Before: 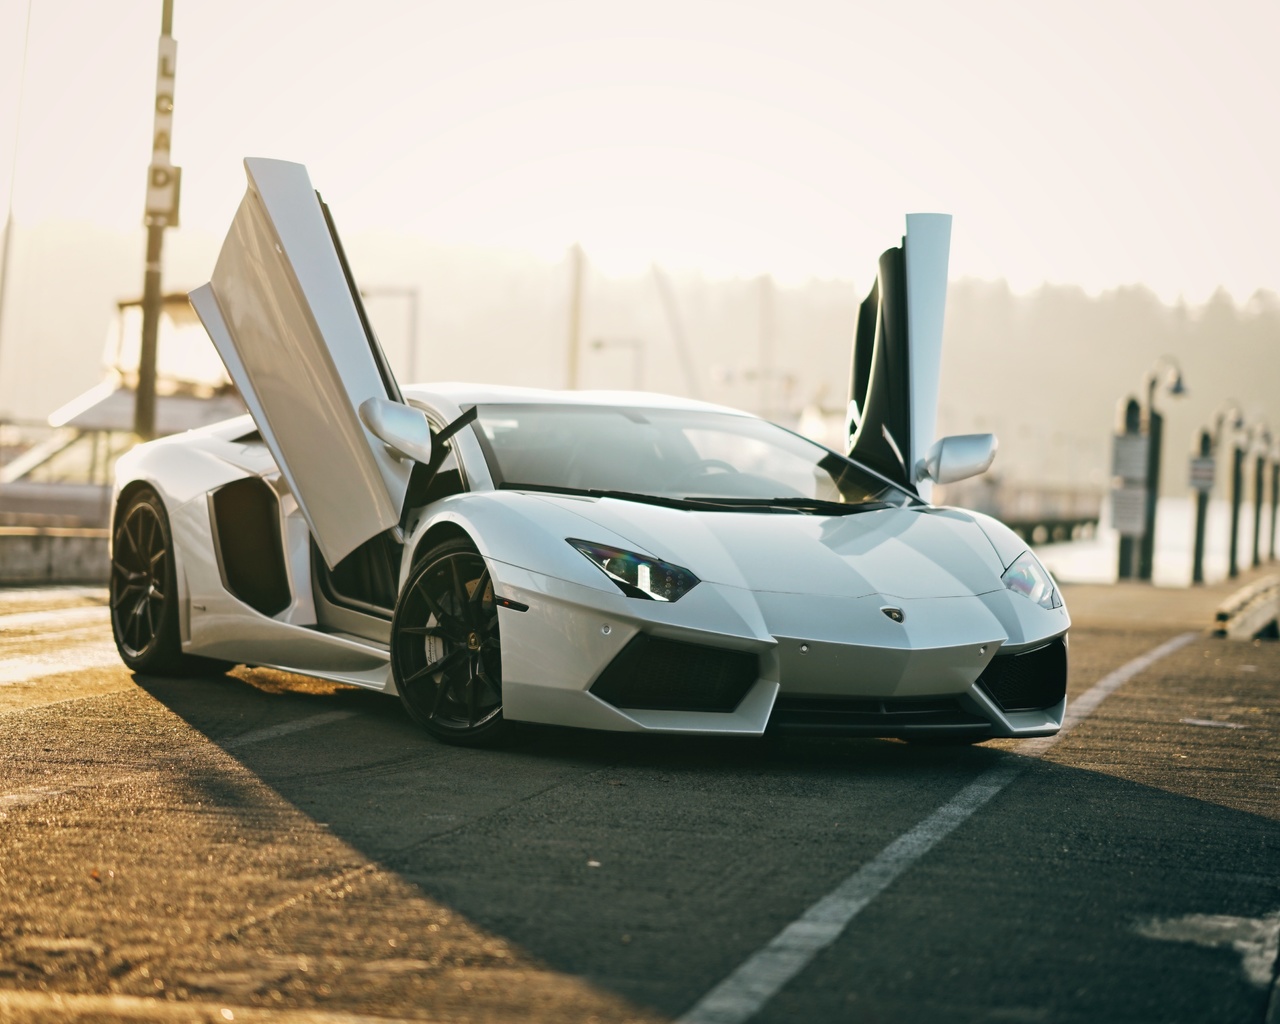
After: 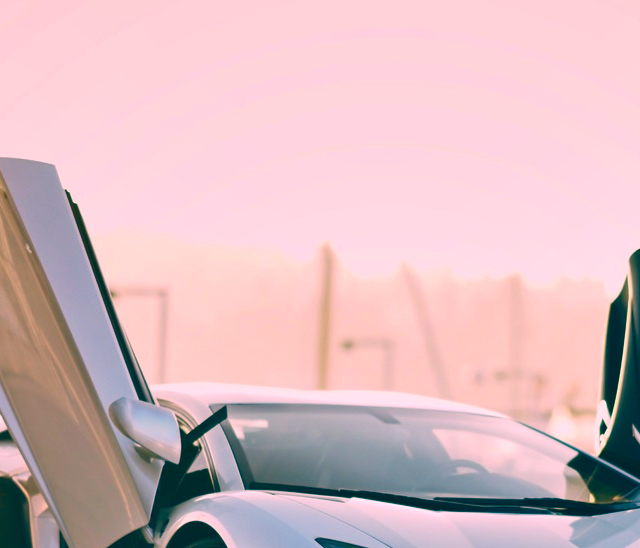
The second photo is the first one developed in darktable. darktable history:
crop: left 19.556%, right 30.401%, bottom 46.458%
rotate and perspective: automatic cropping original format, crop left 0, crop top 0
shadows and highlights: shadows 43.71, white point adjustment -1.46, soften with gaussian
color correction: highlights a* 17.03, highlights b* 0.205, shadows a* -15.38, shadows b* -14.56, saturation 1.5
